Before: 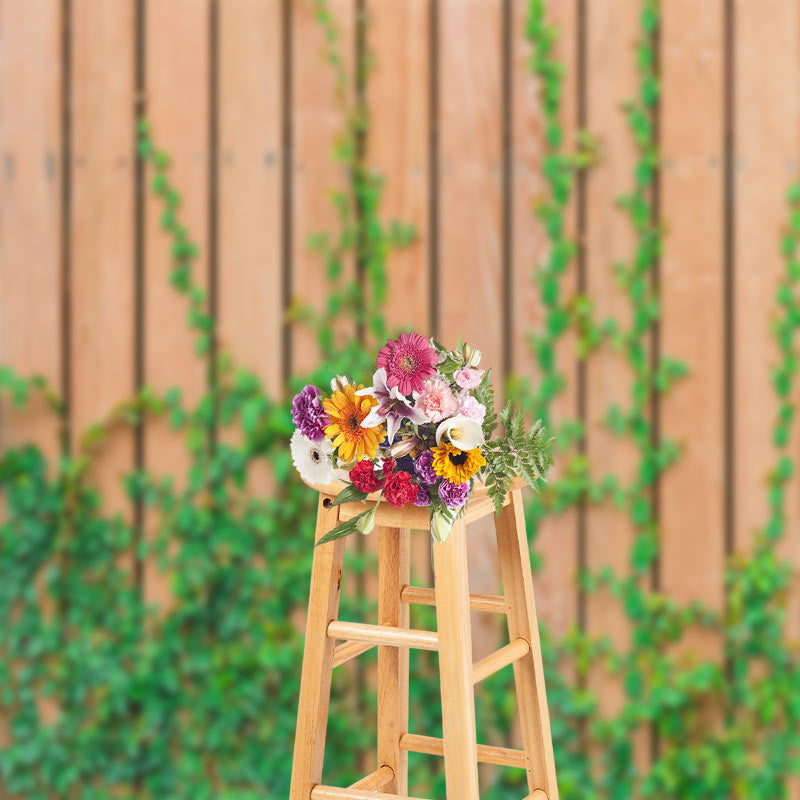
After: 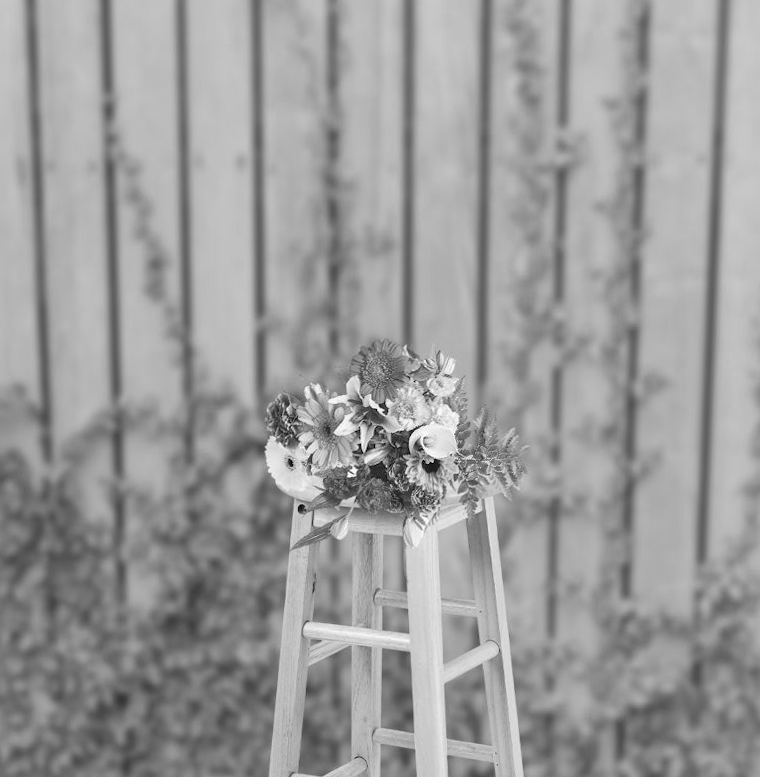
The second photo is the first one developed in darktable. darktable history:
crop: top 0.05%, bottom 0.098%
rotate and perspective: rotation 0.074°, lens shift (vertical) 0.096, lens shift (horizontal) -0.041, crop left 0.043, crop right 0.952, crop top 0.024, crop bottom 0.979
monochrome: a 32, b 64, size 2.3
